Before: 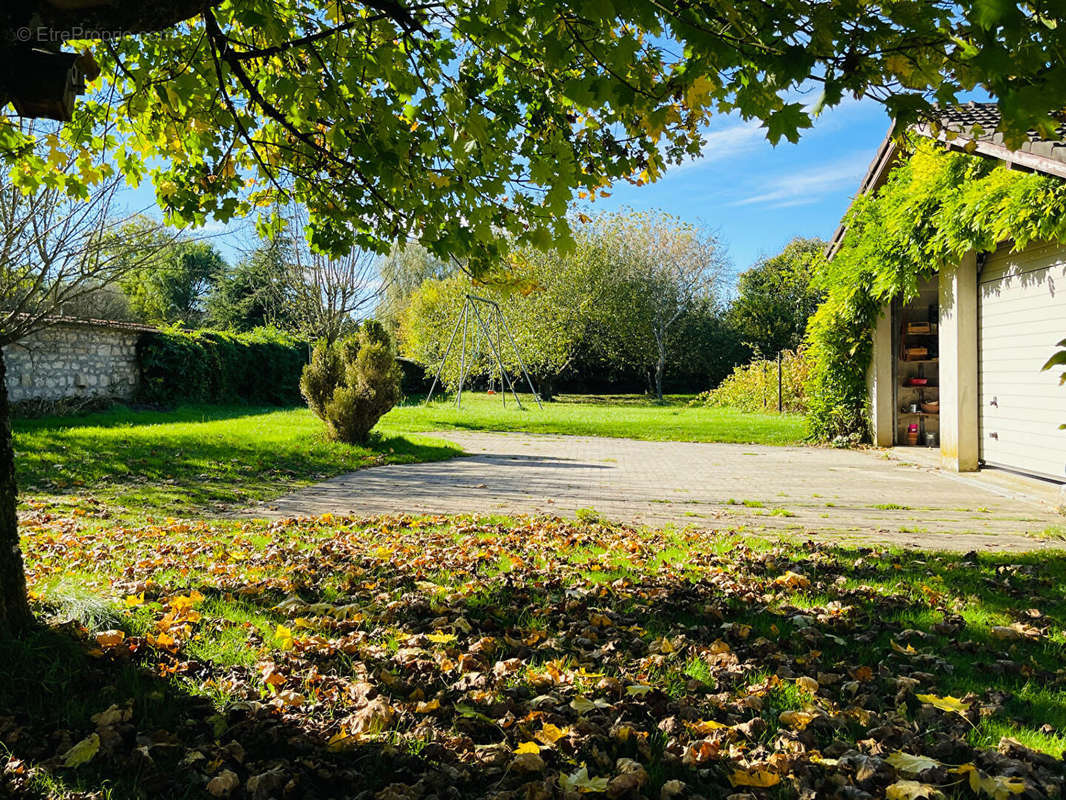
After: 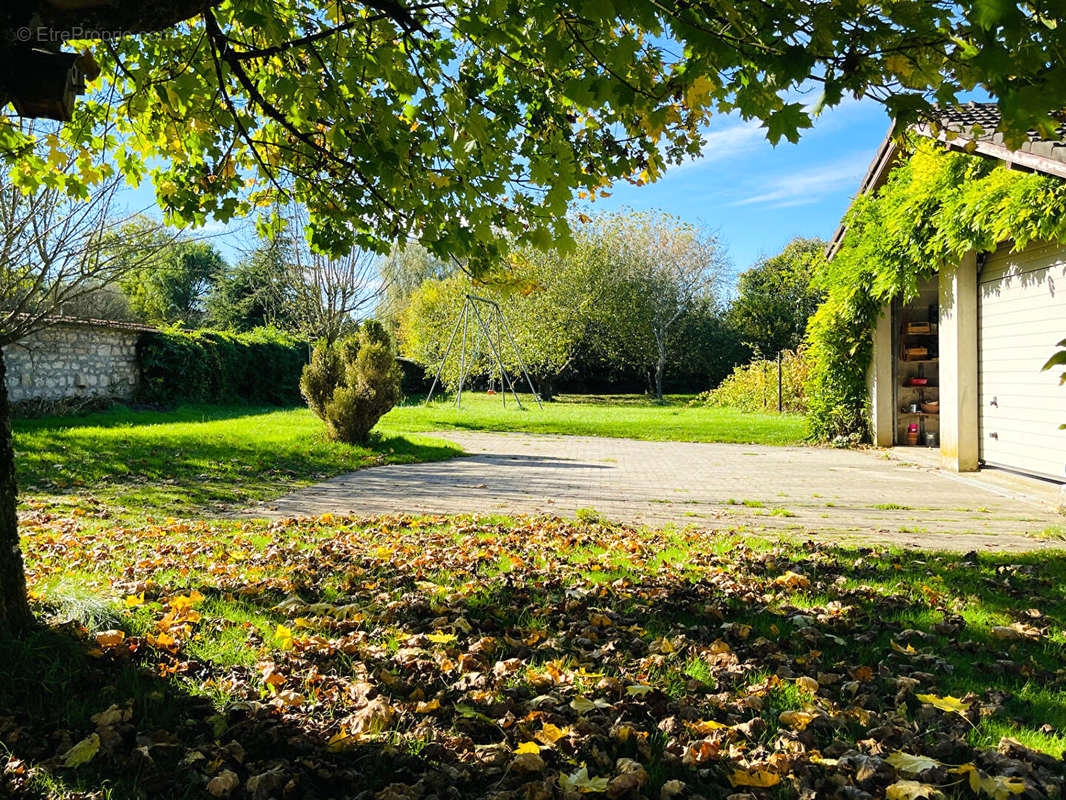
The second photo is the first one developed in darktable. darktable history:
exposure: exposure 0.153 EV, compensate highlight preservation false
shadows and highlights: radius 333.64, shadows 64.81, highlights 4.39, compress 87.48%, soften with gaussian
